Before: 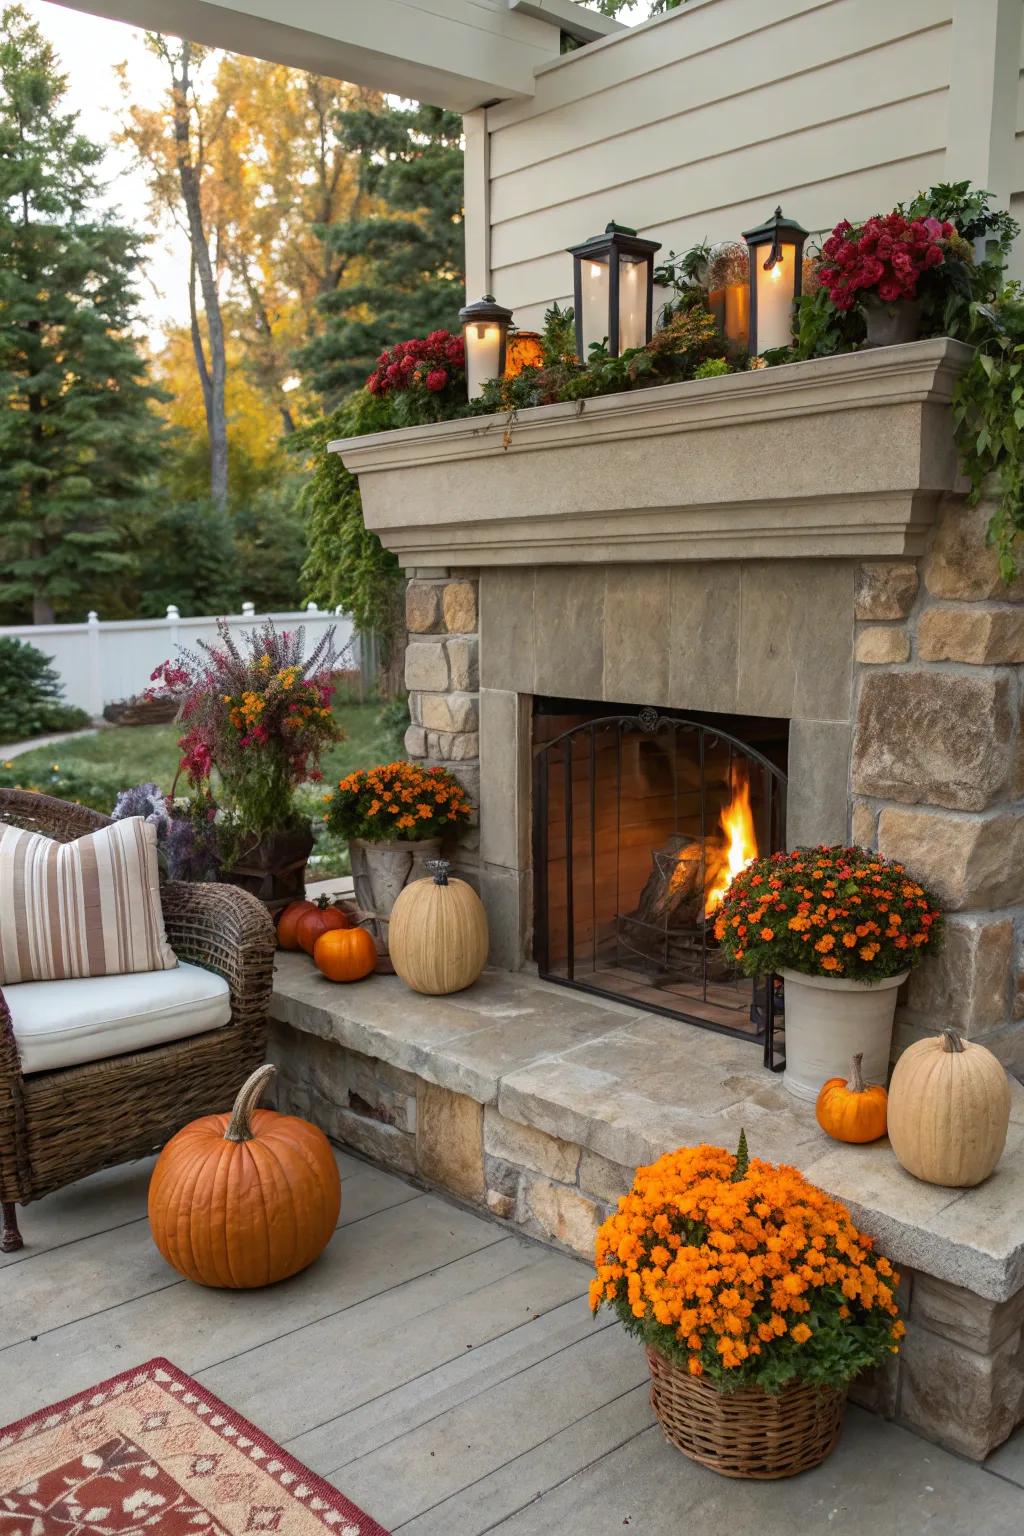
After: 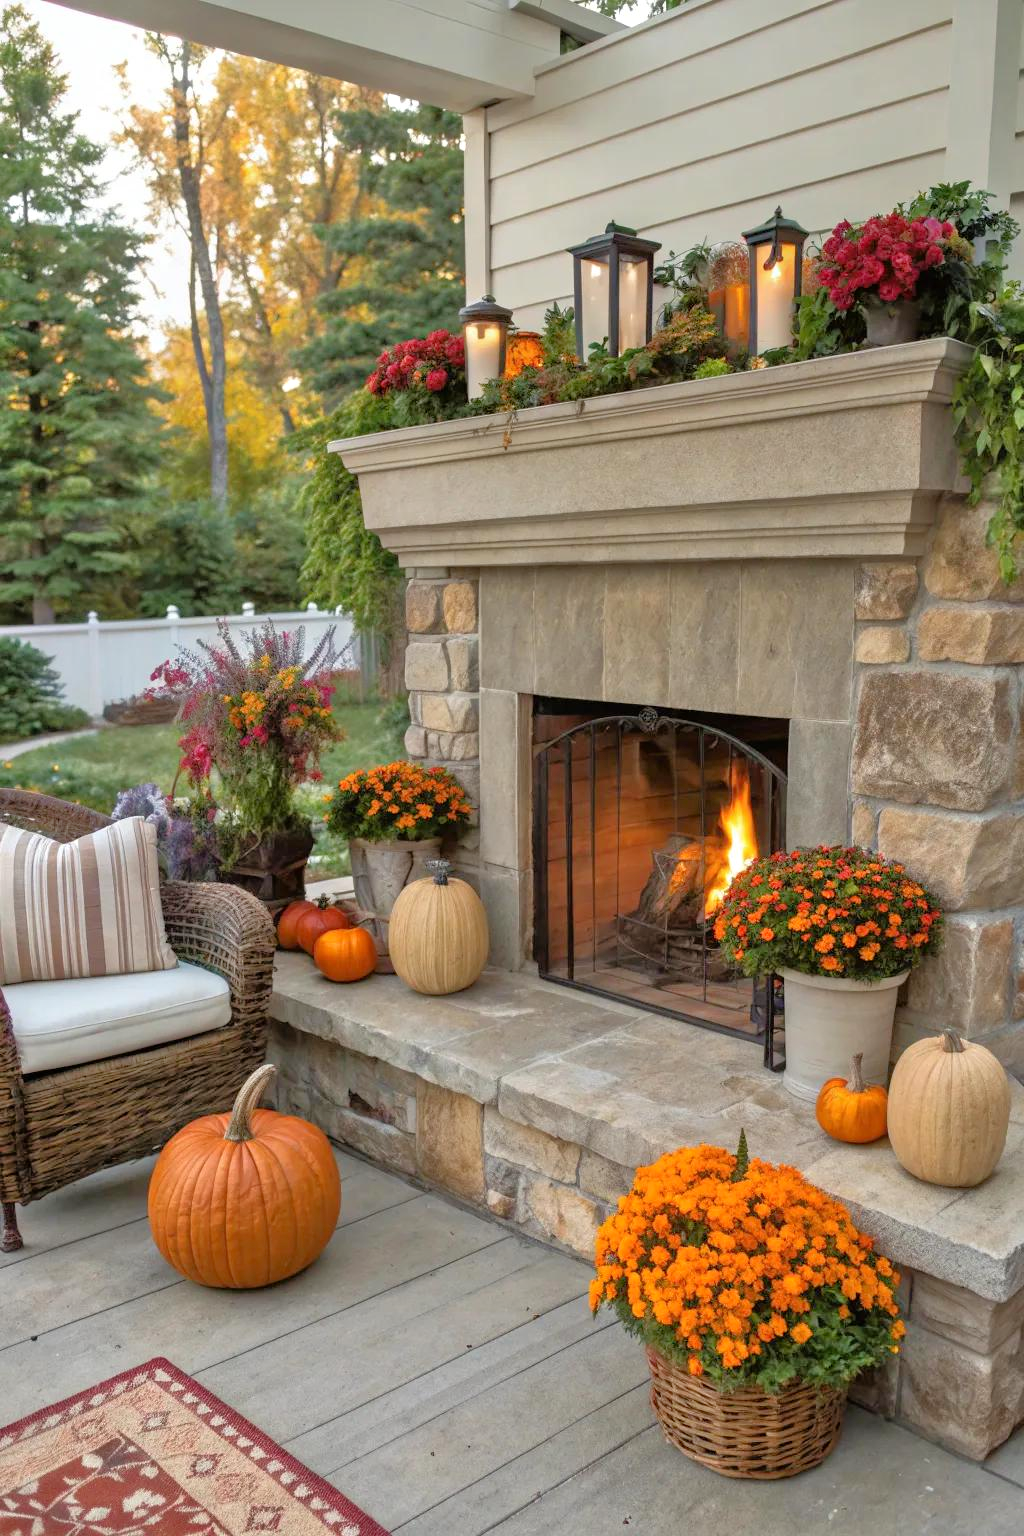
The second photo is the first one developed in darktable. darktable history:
tone equalizer: -7 EV 0.14 EV, -6 EV 0.592 EV, -5 EV 1.14 EV, -4 EV 1.34 EV, -3 EV 1.15 EV, -2 EV 0.6 EV, -1 EV 0.154 EV
